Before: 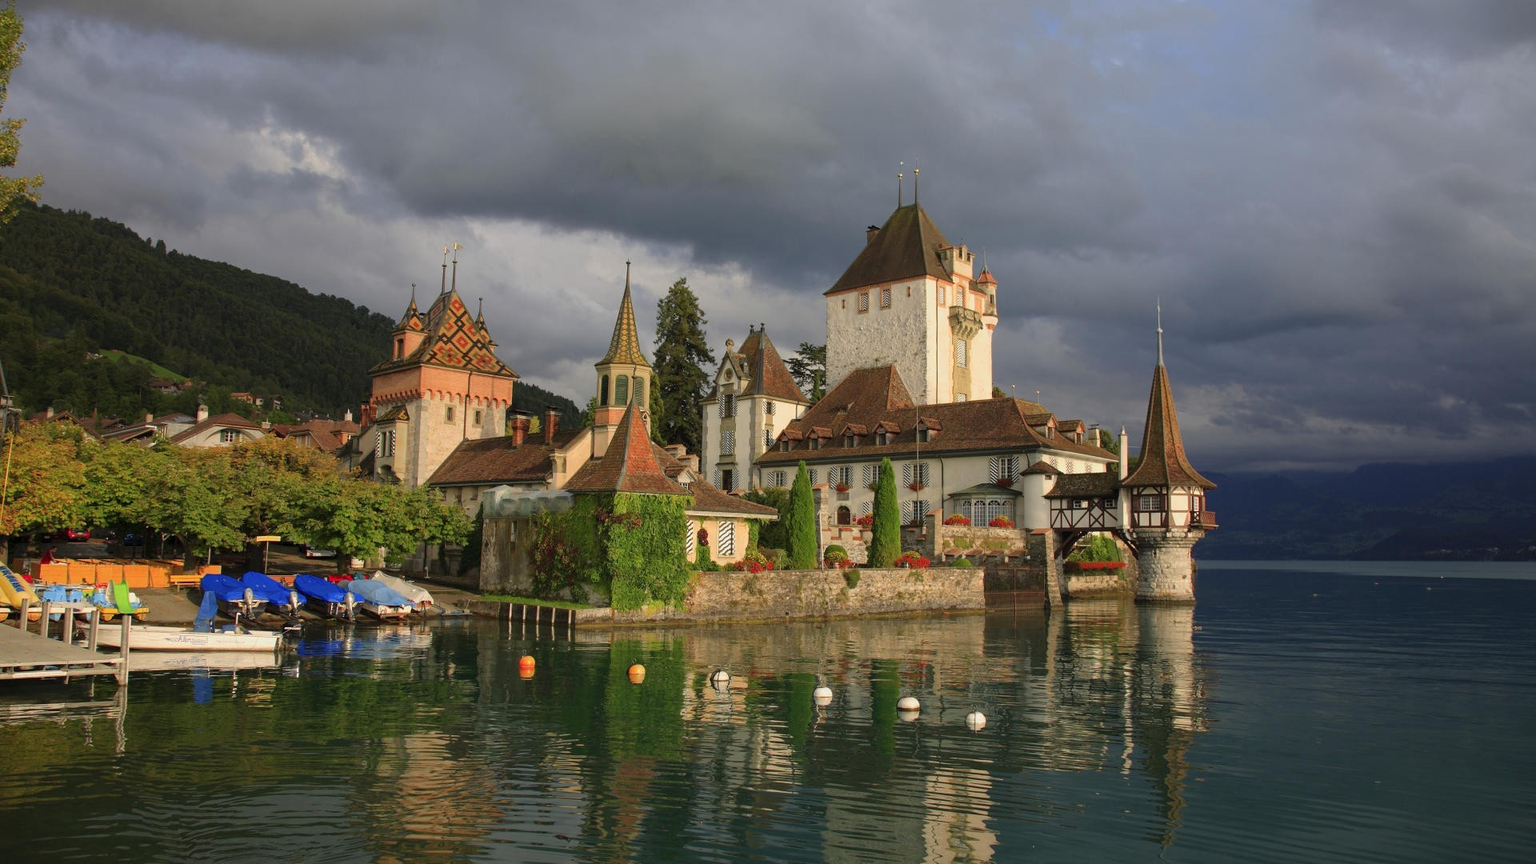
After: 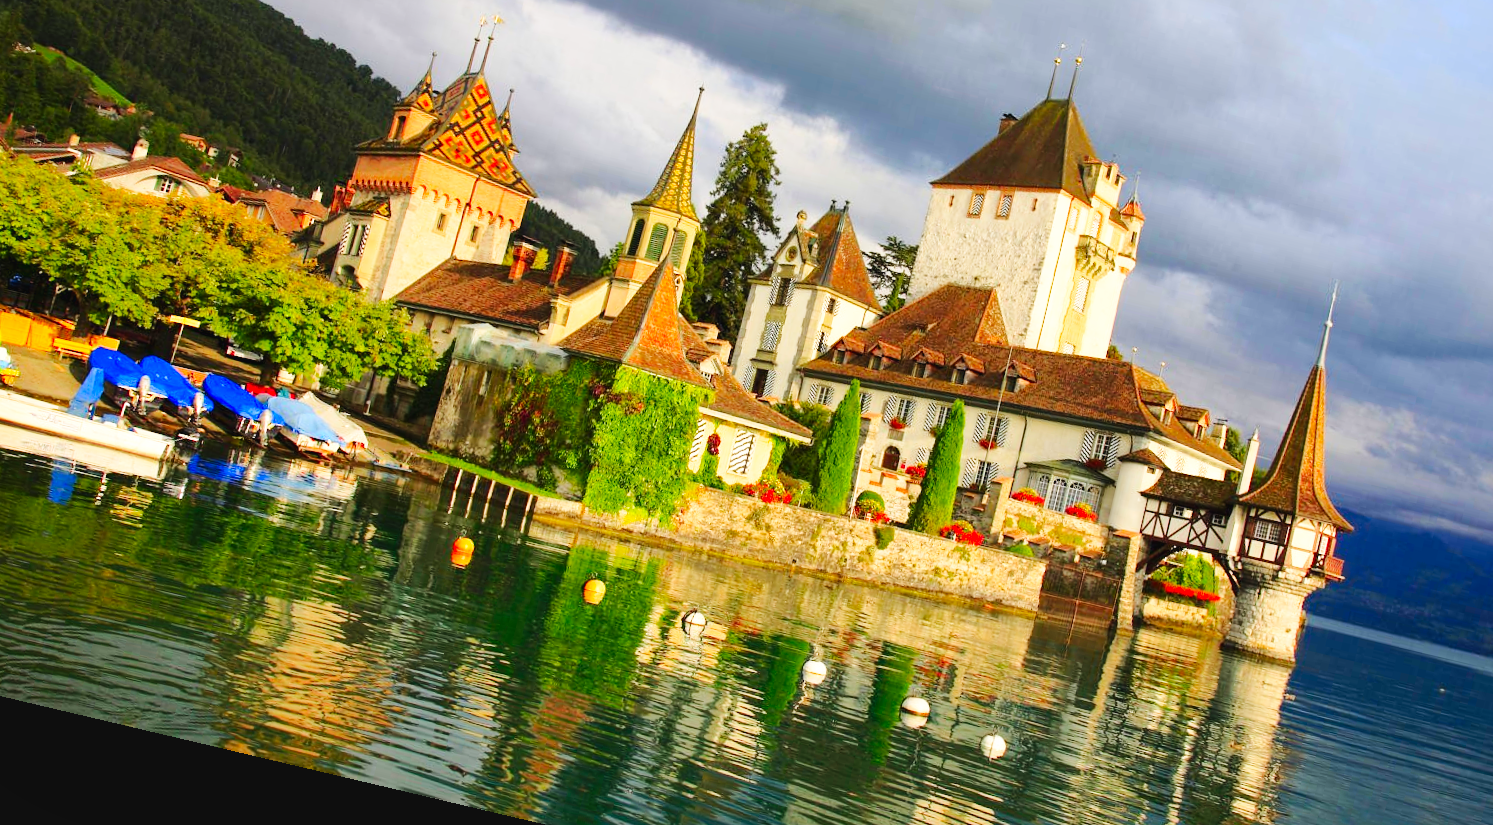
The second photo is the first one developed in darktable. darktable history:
shadows and highlights: shadows 40, highlights -60
crop: left 11.123%, top 27.61%, right 18.3%, bottom 17.034%
rotate and perspective: rotation 13.27°, automatic cropping off
contrast brightness saturation: contrast 0.23, brightness 0.1, saturation 0.29
base curve: curves: ch0 [(0, 0.003) (0.001, 0.002) (0.006, 0.004) (0.02, 0.022) (0.048, 0.086) (0.094, 0.234) (0.162, 0.431) (0.258, 0.629) (0.385, 0.8) (0.548, 0.918) (0.751, 0.988) (1, 1)], preserve colors none
